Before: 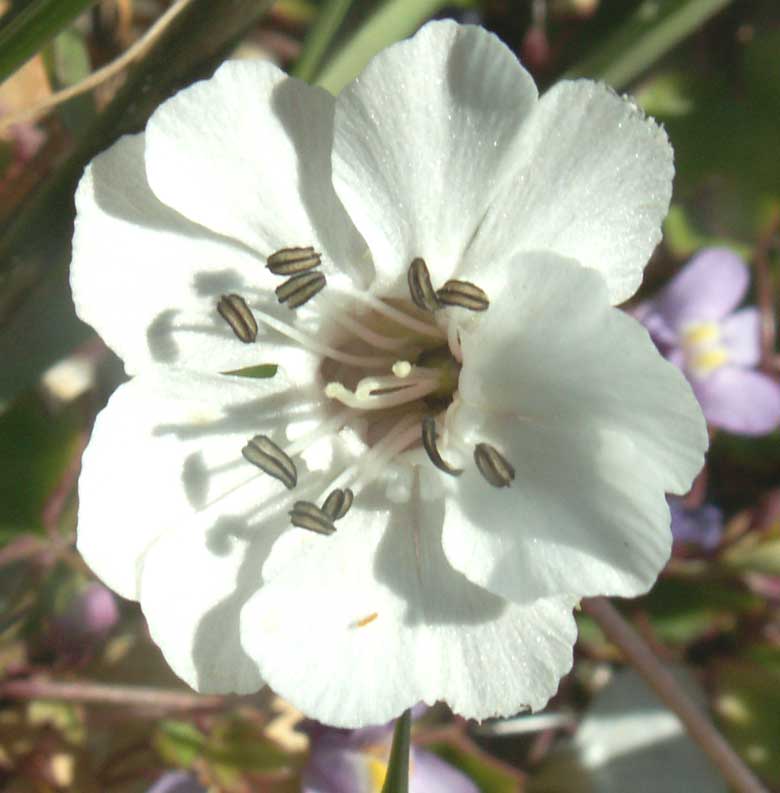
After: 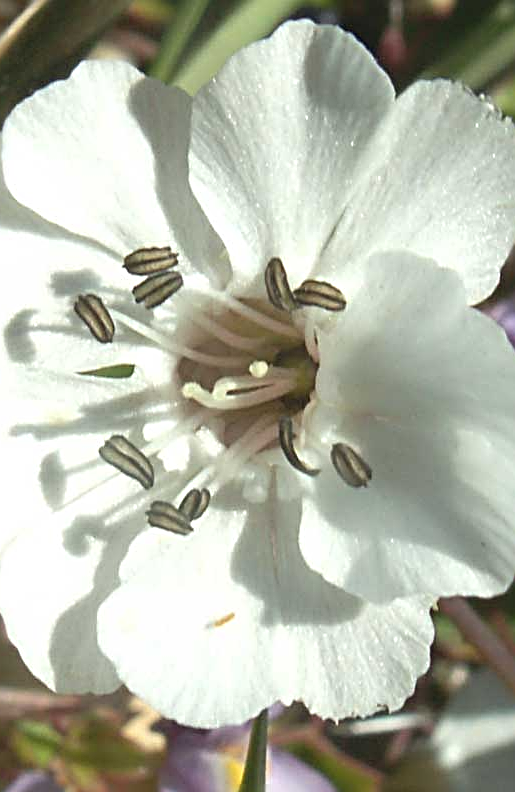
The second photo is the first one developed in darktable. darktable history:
sharpen: radius 3.025, amount 0.757
crop and rotate: left 18.442%, right 15.508%
